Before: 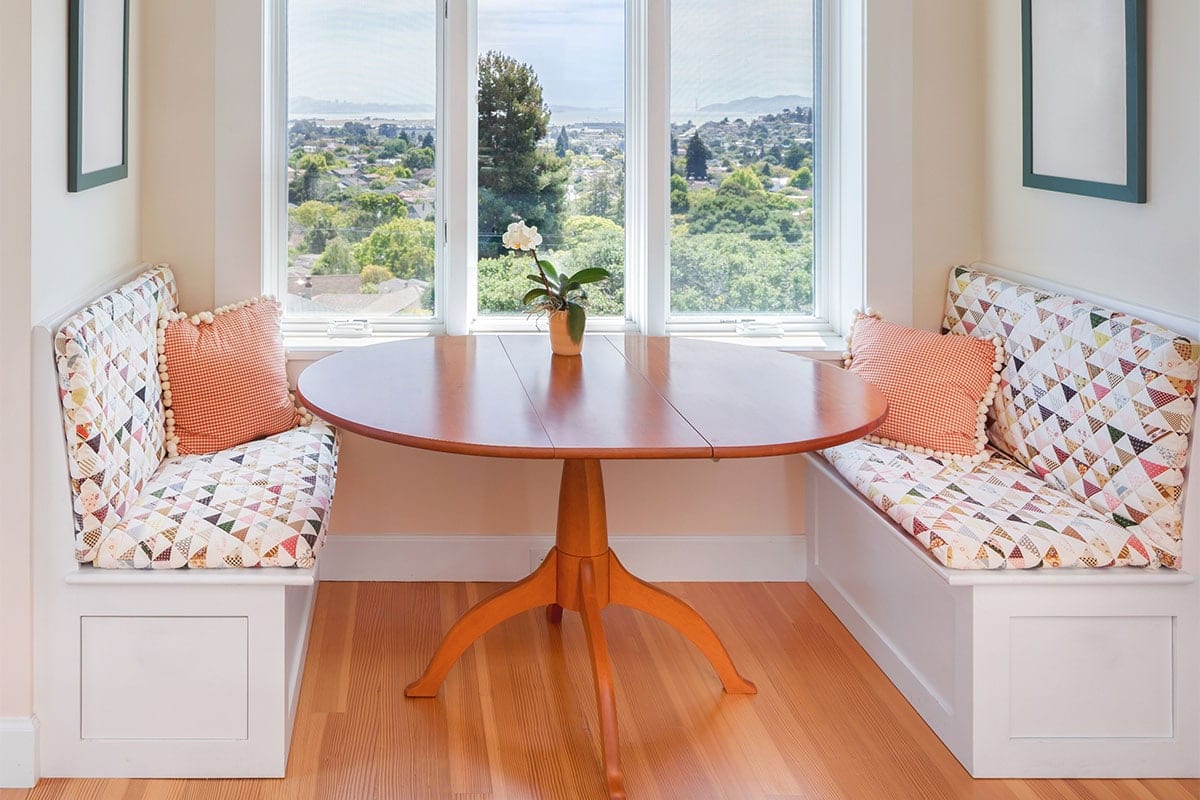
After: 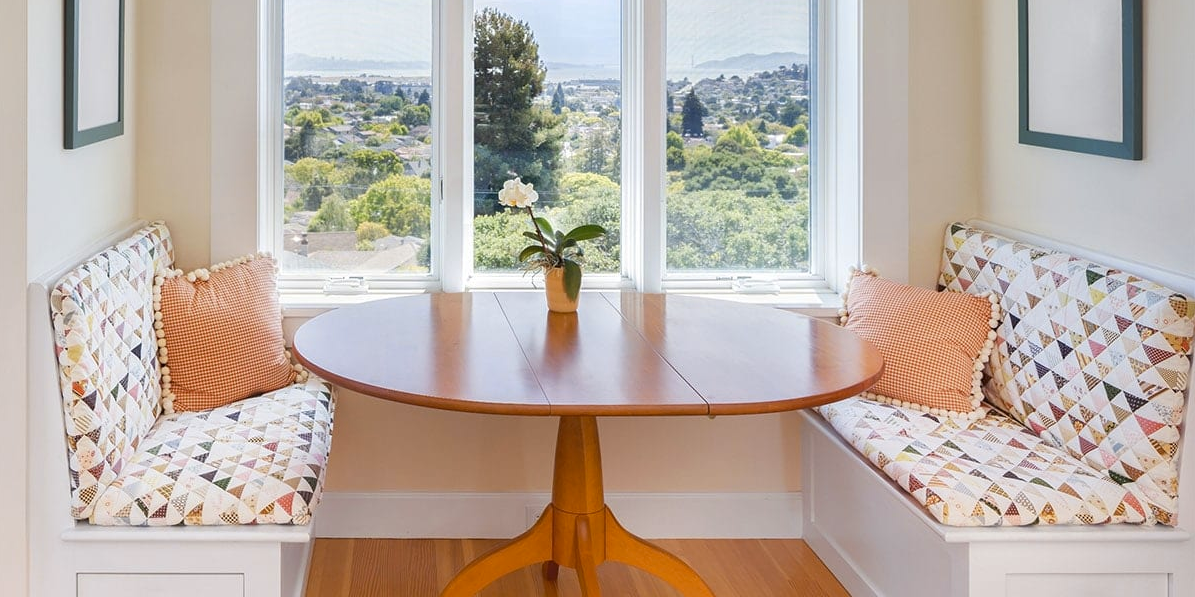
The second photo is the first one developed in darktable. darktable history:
color contrast: green-magenta contrast 0.8, blue-yellow contrast 1.1, unbound 0
crop: left 0.387%, top 5.469%, bottom 19.809%
color correction: highlights a* -0.137, highlights b* 0.137
